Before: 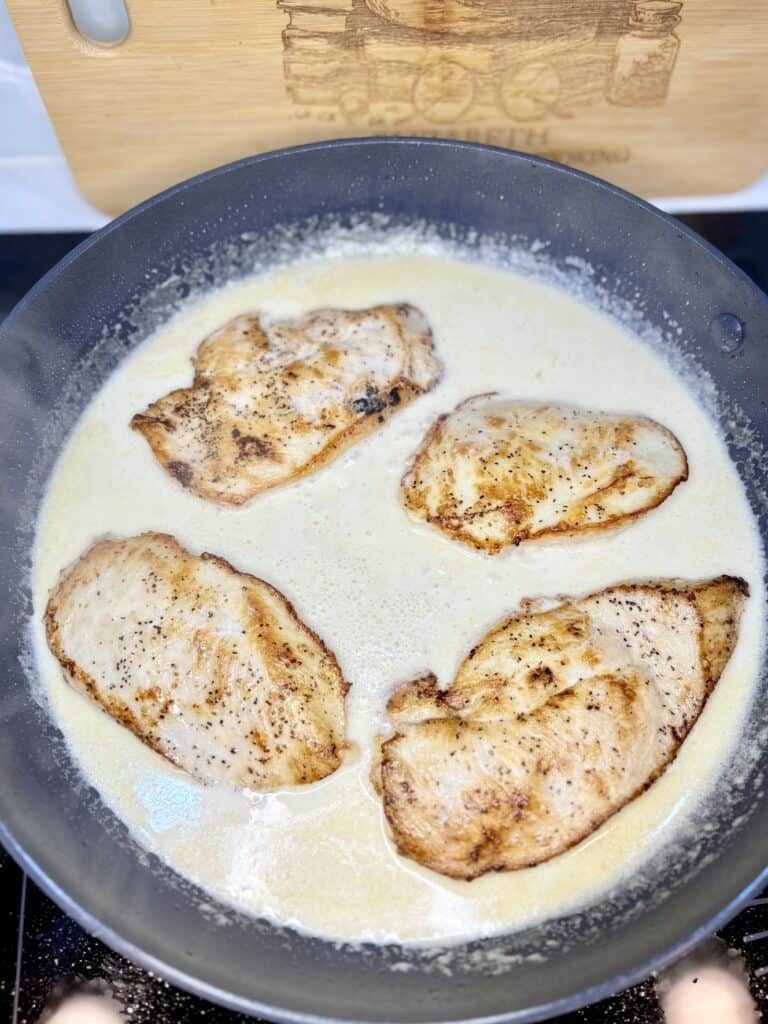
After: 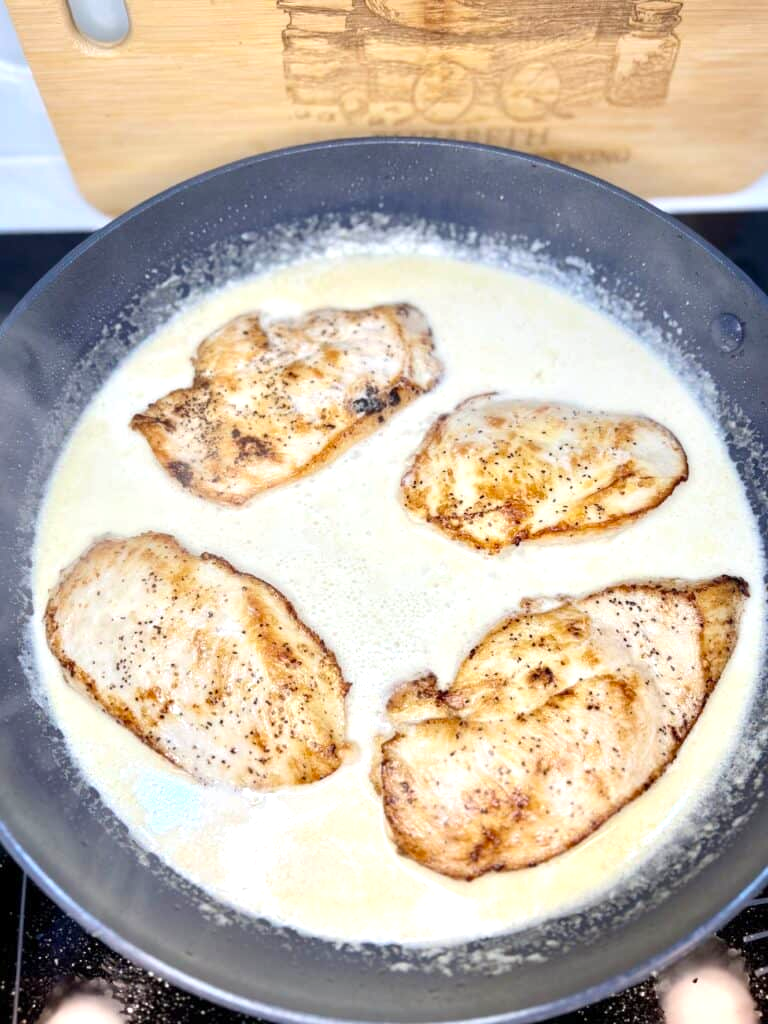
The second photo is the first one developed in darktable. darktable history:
contrast brightness saturation: saturation -0.05
exposure: exposure 0.367 EV, compensate highlight preservation false
